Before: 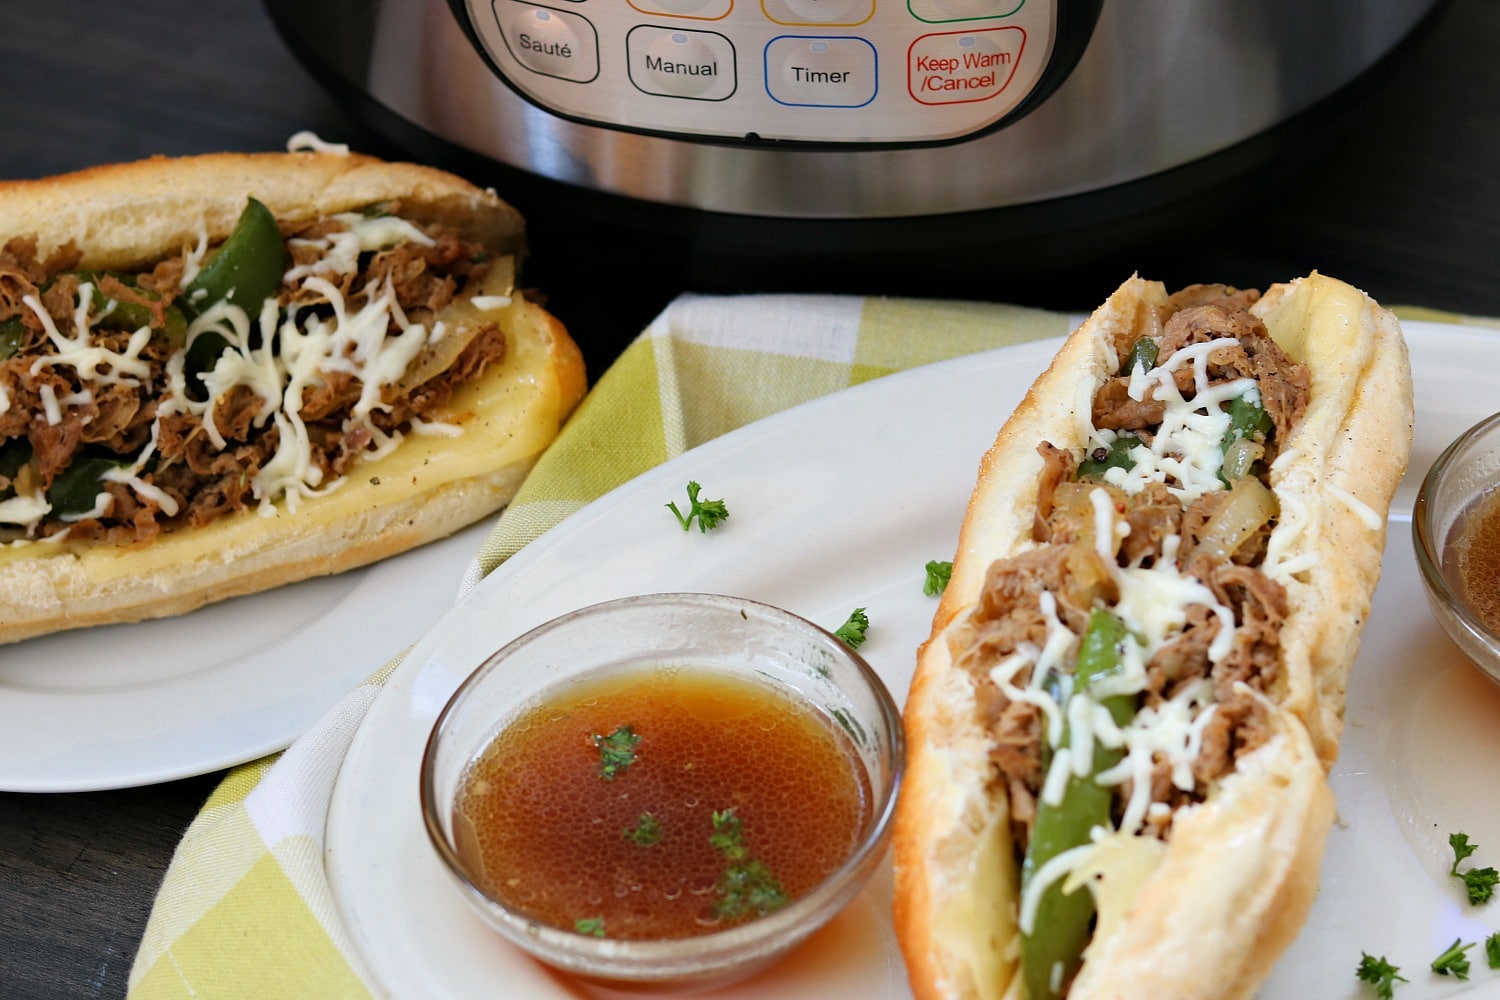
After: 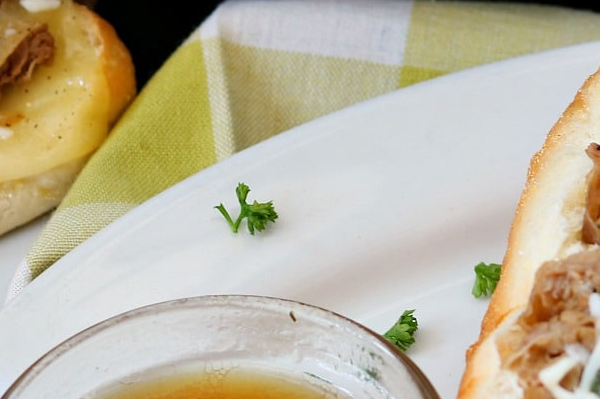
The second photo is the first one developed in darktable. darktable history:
crop: left 30.107%, top 29.809%, right 29.833%, bottom 30.218%
